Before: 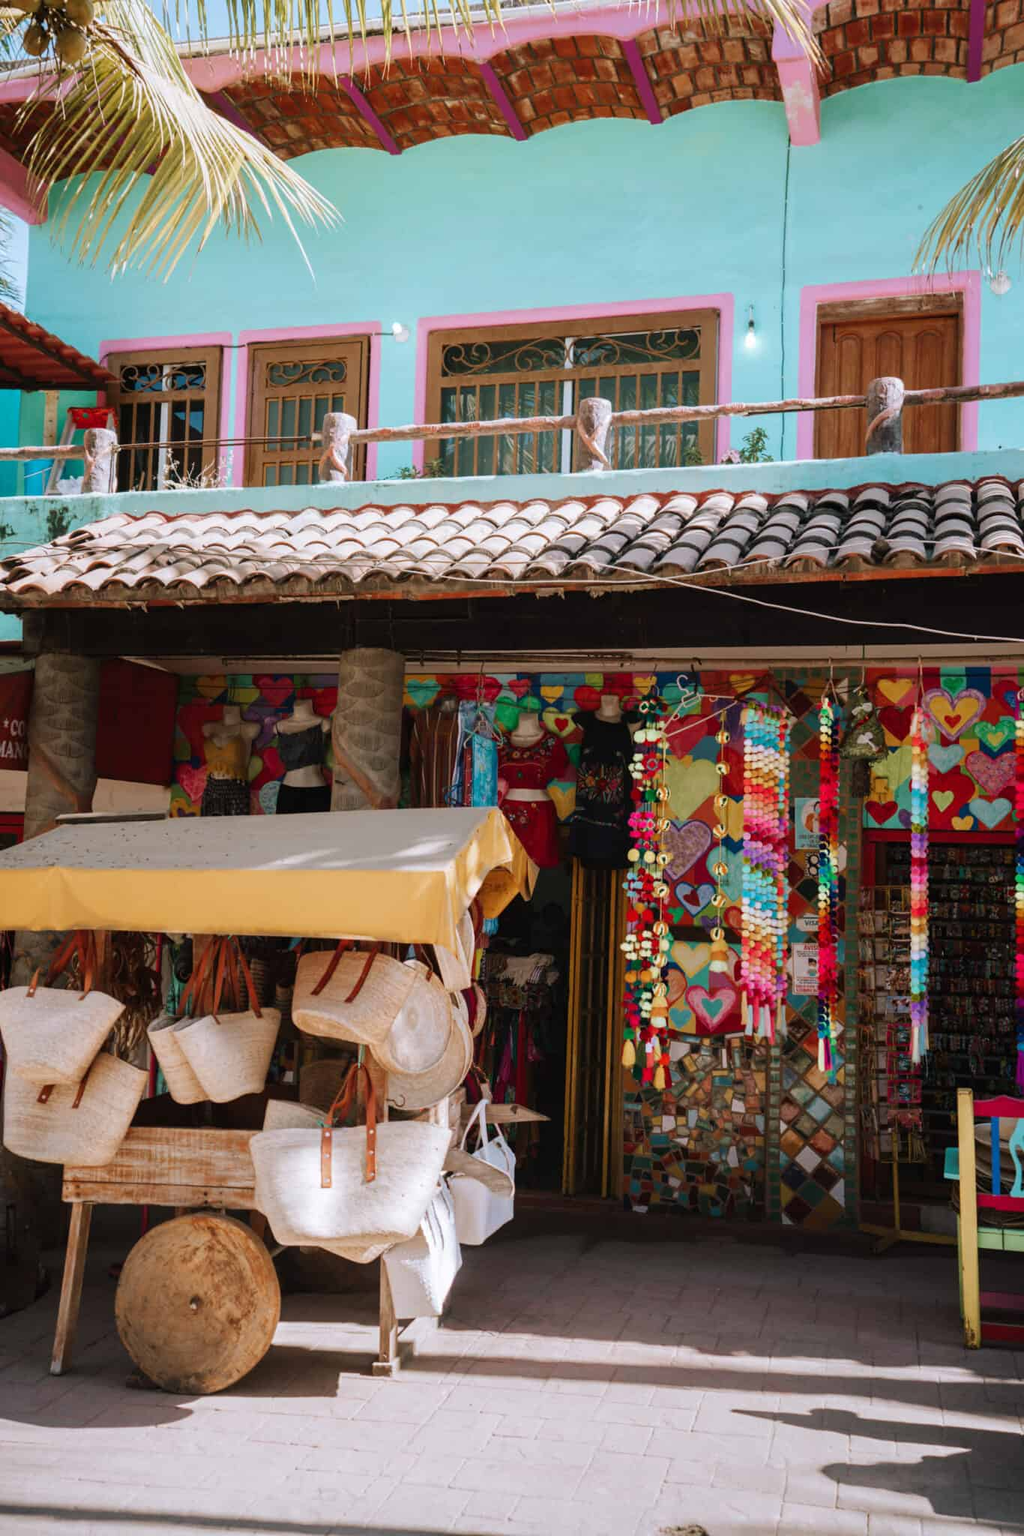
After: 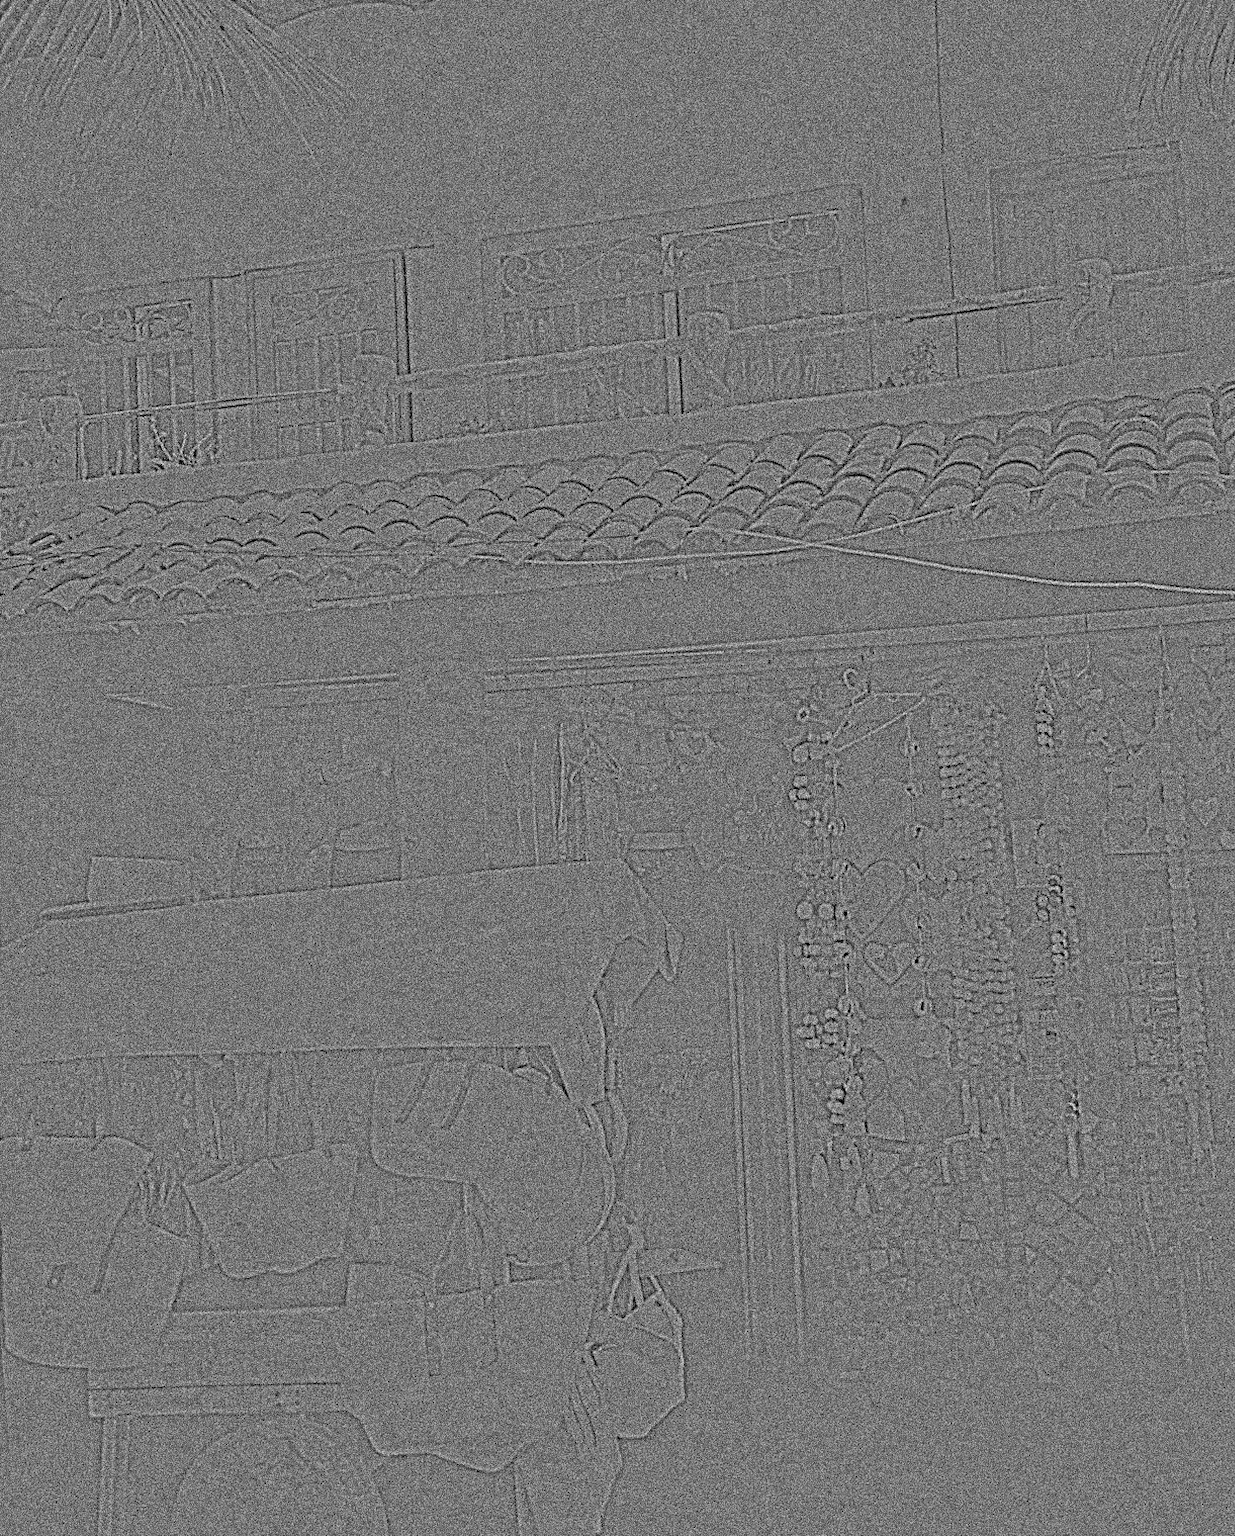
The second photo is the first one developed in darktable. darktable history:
crop: left 7.856%, top 11.836%, right 10.12%, bottom 15.387%
filmic rgb: black relative exposure -1 EV, white relative exposure 2.05 EV, hardness 1.52, contrast 2.25, enable highlight reconstruction true
highpass: sharpness 9.84%, contrast boost 9.94%
grain: coarseness 3.75 ISO, strength 100%, mid-tones bias 0%
rotate and perspective: rotation -4.2°, shear 0.006, automatic cropping off
